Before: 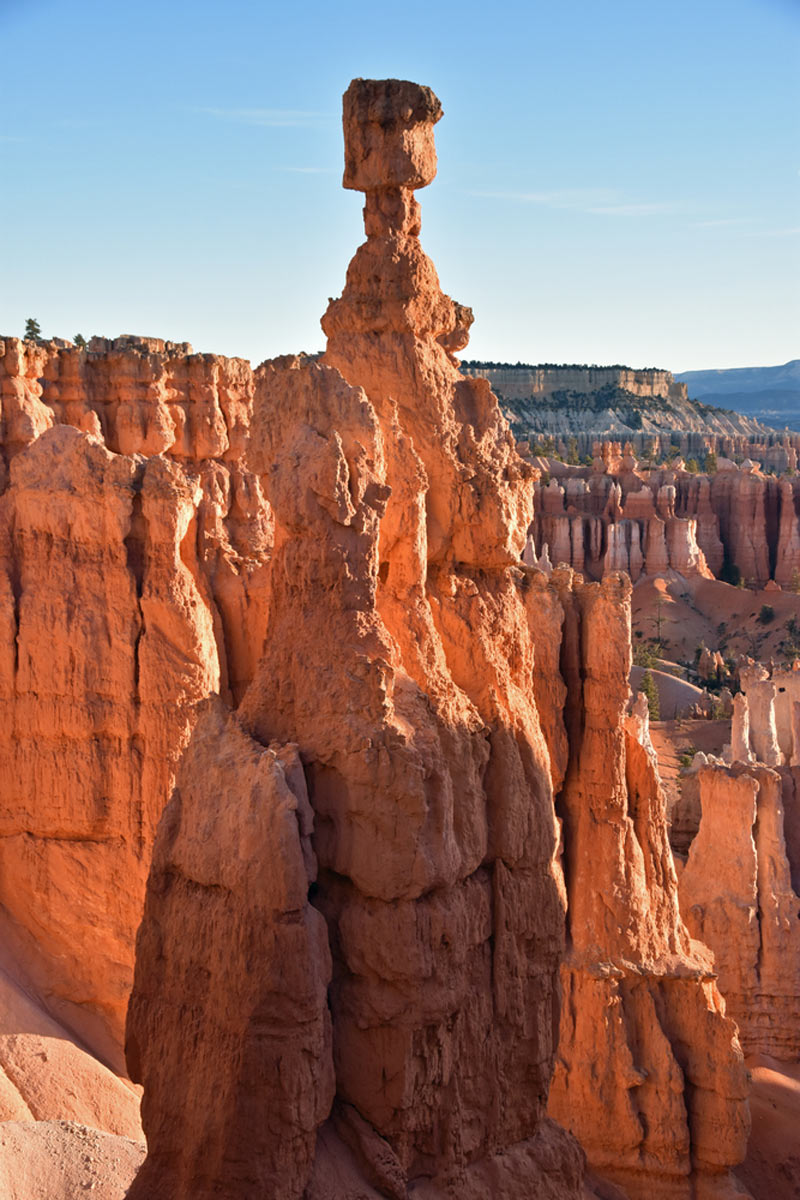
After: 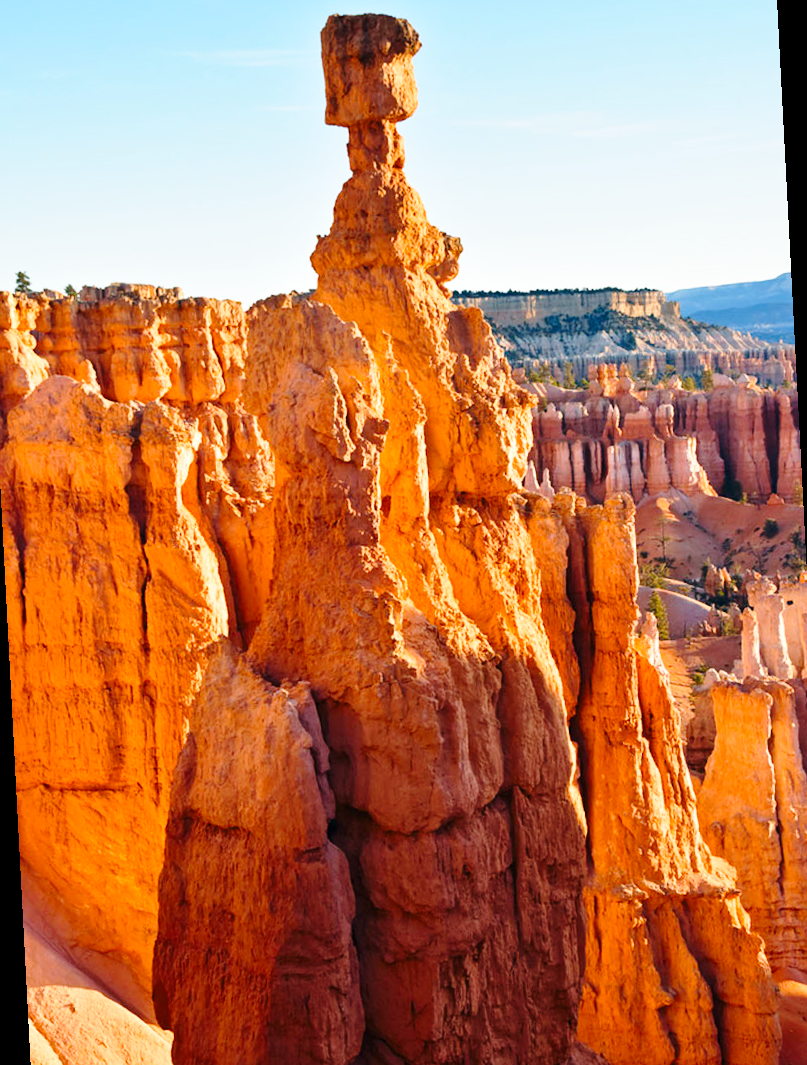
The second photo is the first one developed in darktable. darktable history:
rotate and perspective: rotation -3°, crop left 0.031, crop right 0.968, crop top 0.07, crop bottom 0.93
color balance rgb: perceptual saturation grading › global saturation 20%, global vibrance 20%
base curve: curves: ch0 [(0, 0) (0.028, 0.03) (0.121, 0.232) (0.46, 0.748) (0.859, 0.968) (1, 1)], preserve colors none
